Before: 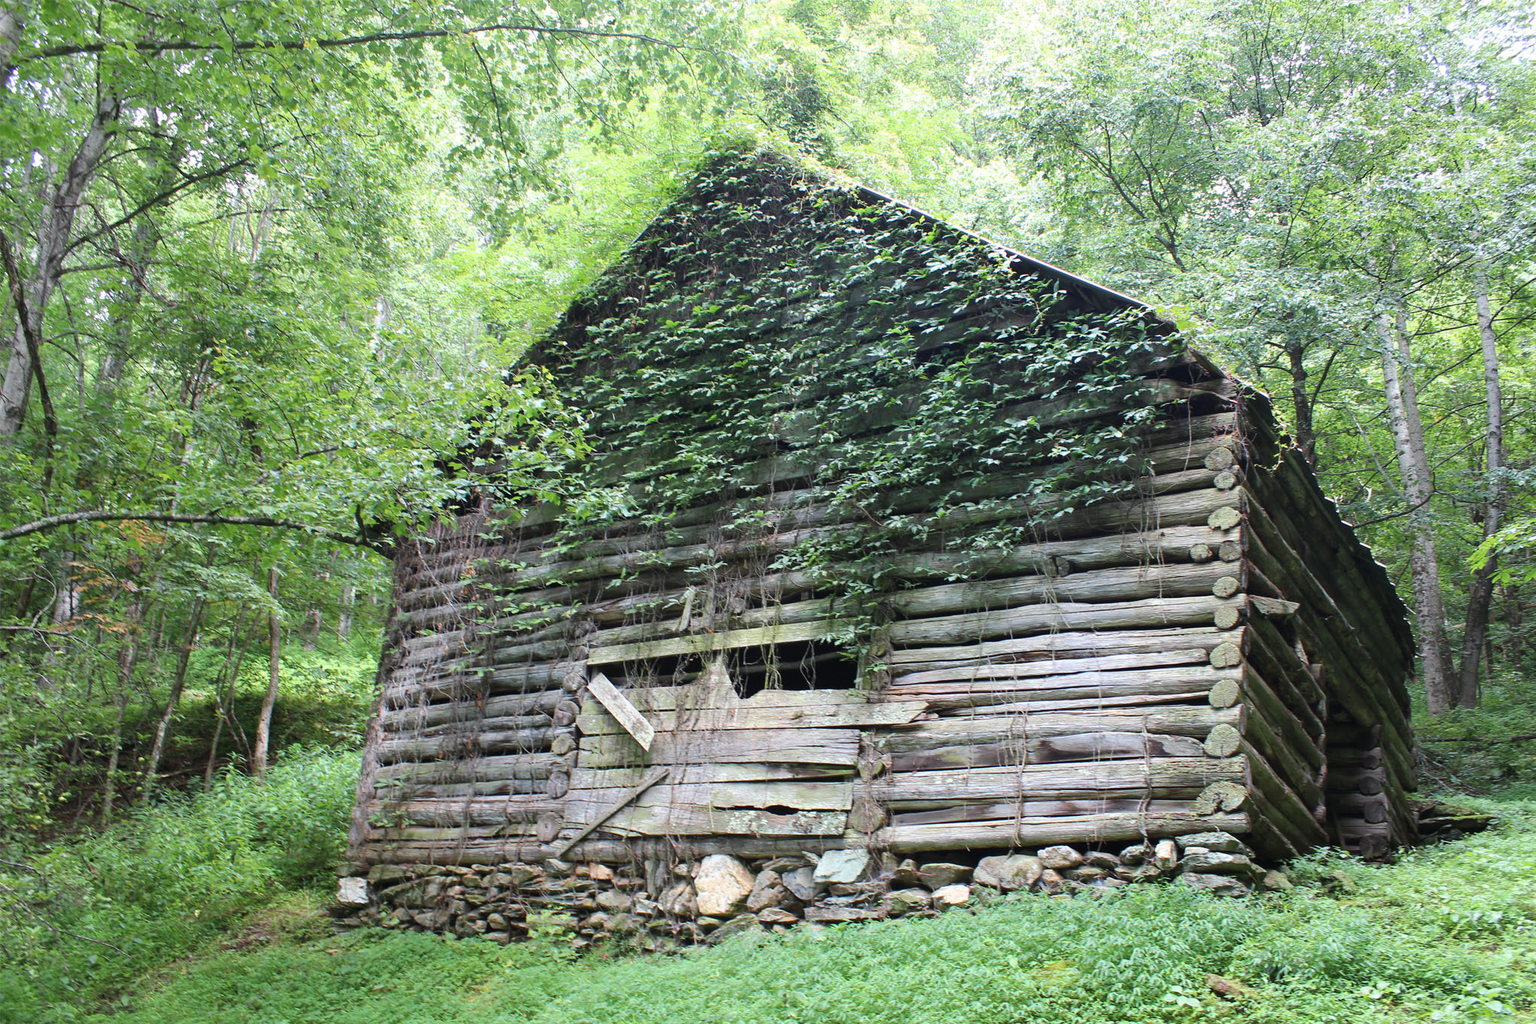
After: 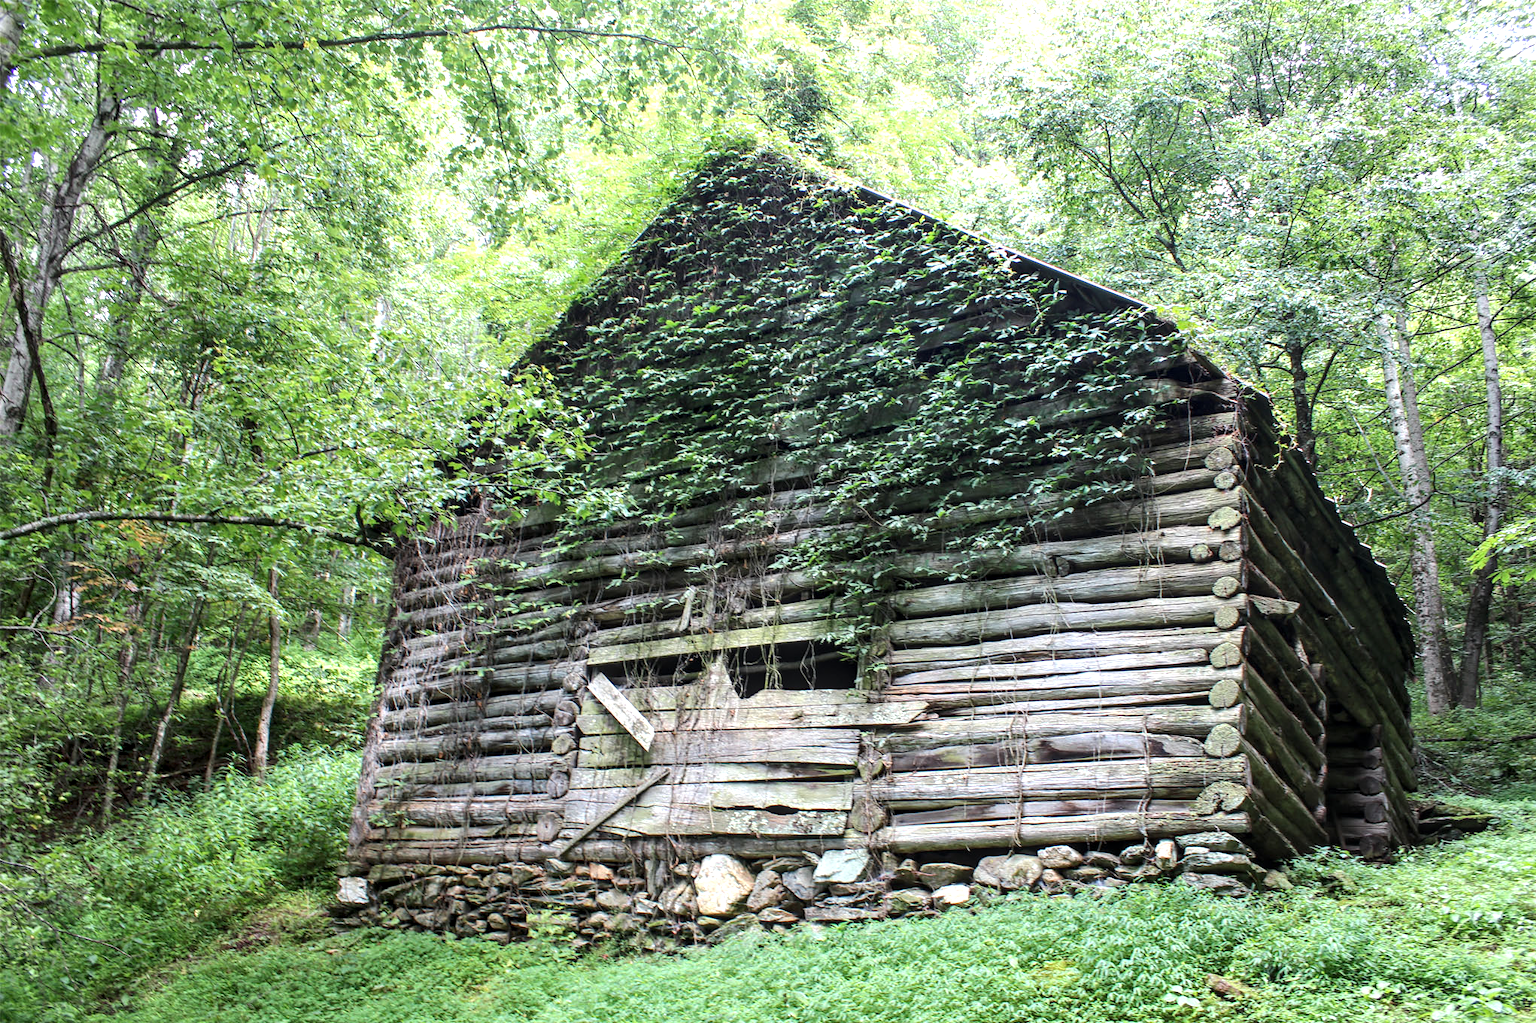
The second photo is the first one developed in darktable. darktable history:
tone equalizer: -8 EV -0.417 EV, -7 EV -0.389 EV, -6 EV -0.333 EV, -5 EV -0.222 EV, -3 EV 0.222 EV, -2 EV 0.333 EV, -1 EV 0.389 EV, +0 EV 0.417 EV, edges refinement/feathering 500, mask exposure compensation -1.57 EV, preserve details no
local contrast: highlights 35%, detail 135%
